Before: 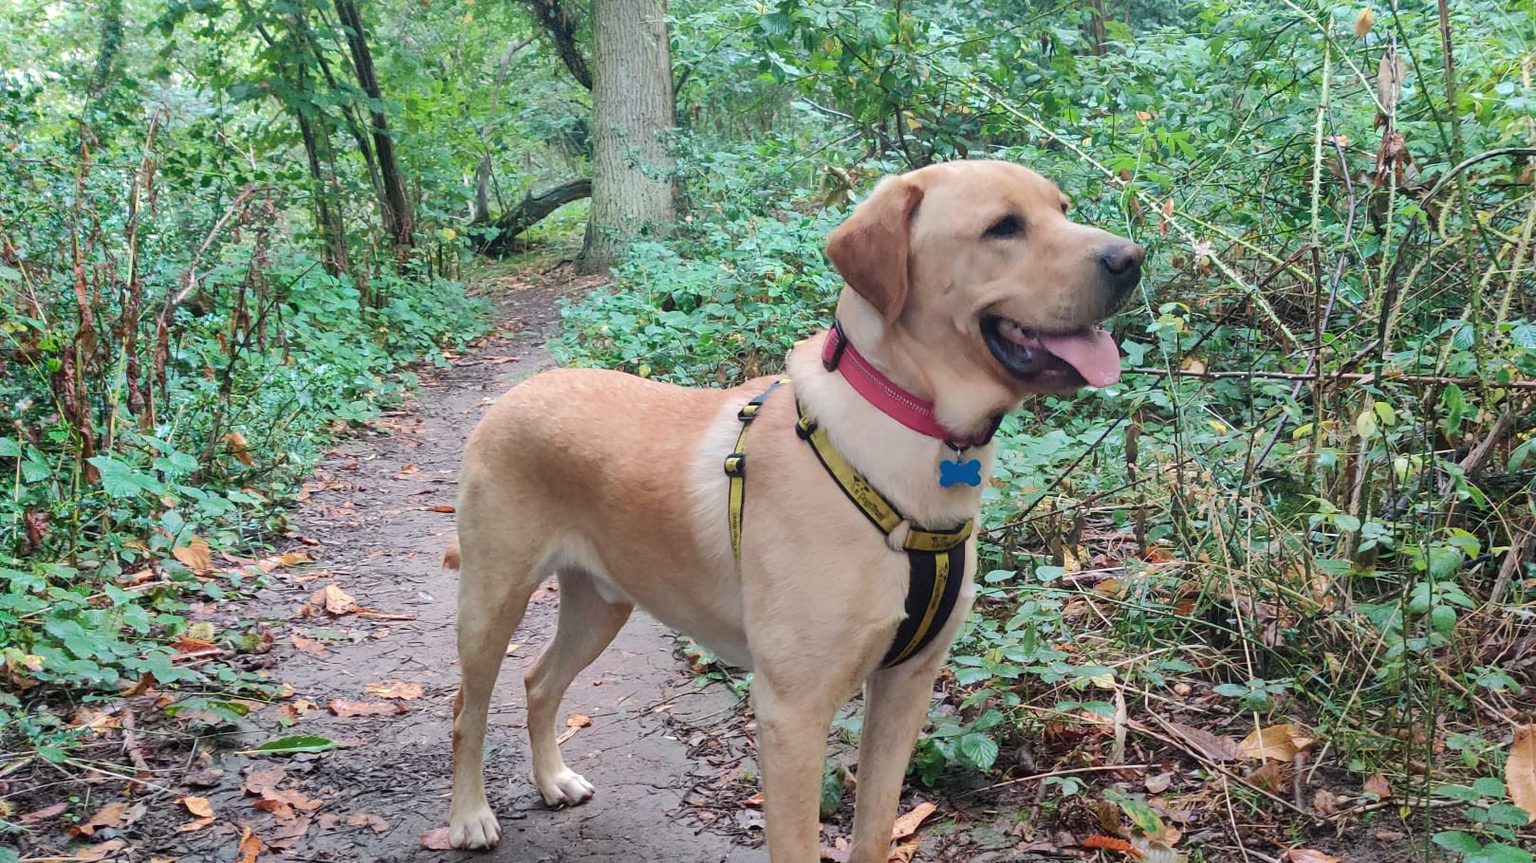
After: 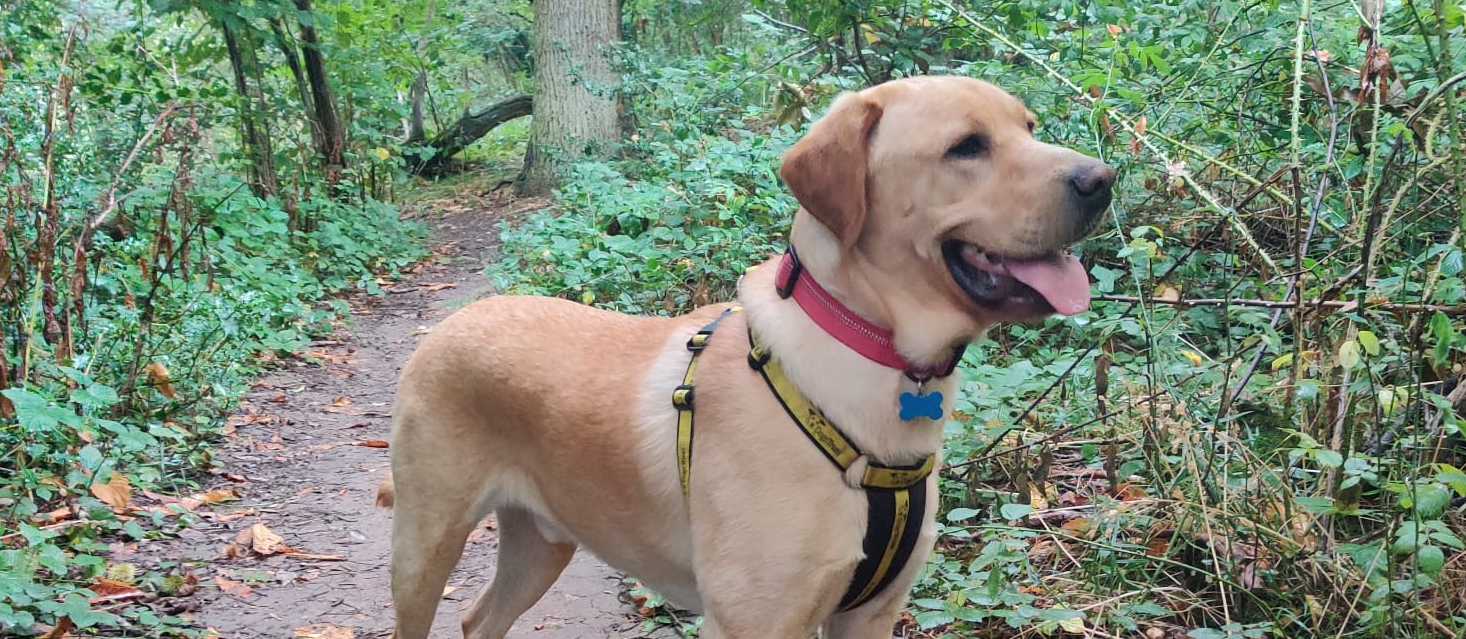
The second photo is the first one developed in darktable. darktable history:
crop: left 5.659%, top 10.308%, right 3.687%, bottom 19.454%
